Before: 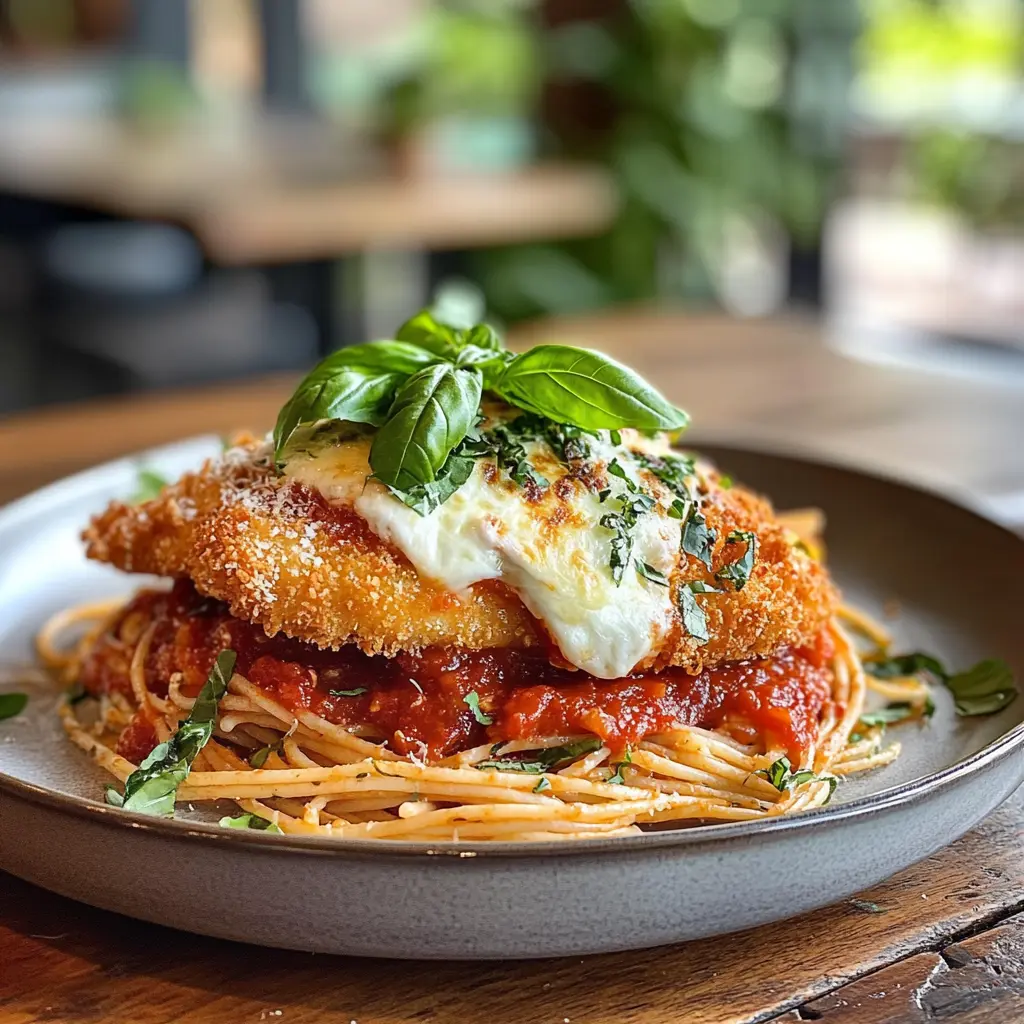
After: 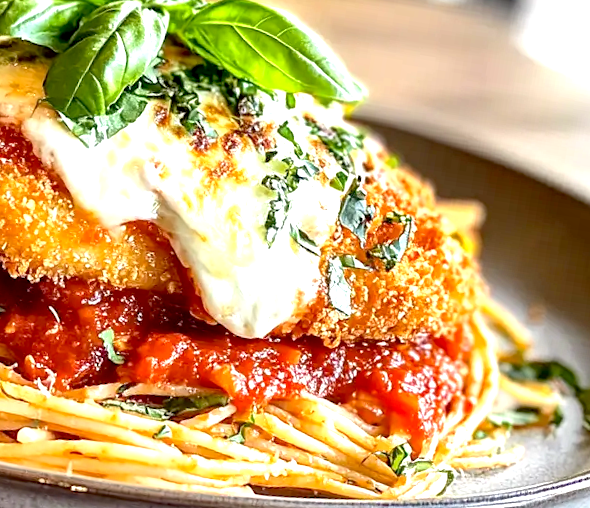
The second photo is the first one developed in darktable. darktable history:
rotate and perspective: rotation 9.12°, automatic cropping off
crop: left 35.03%, top 36.625%, right 14.663%, bottom 20.057%
exposure: black level correction 0.008, exposure 0.979 EV, compensate highlight preservation false
local contrast: on, module defaults
